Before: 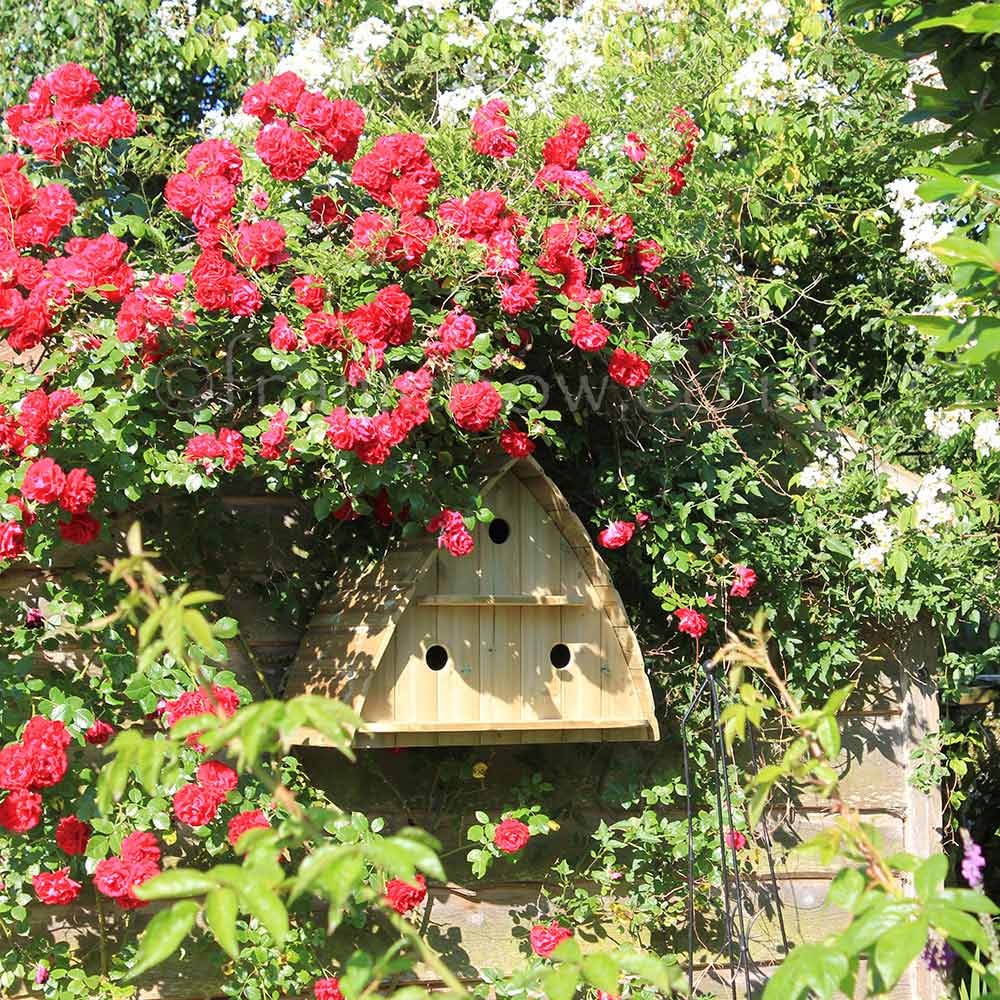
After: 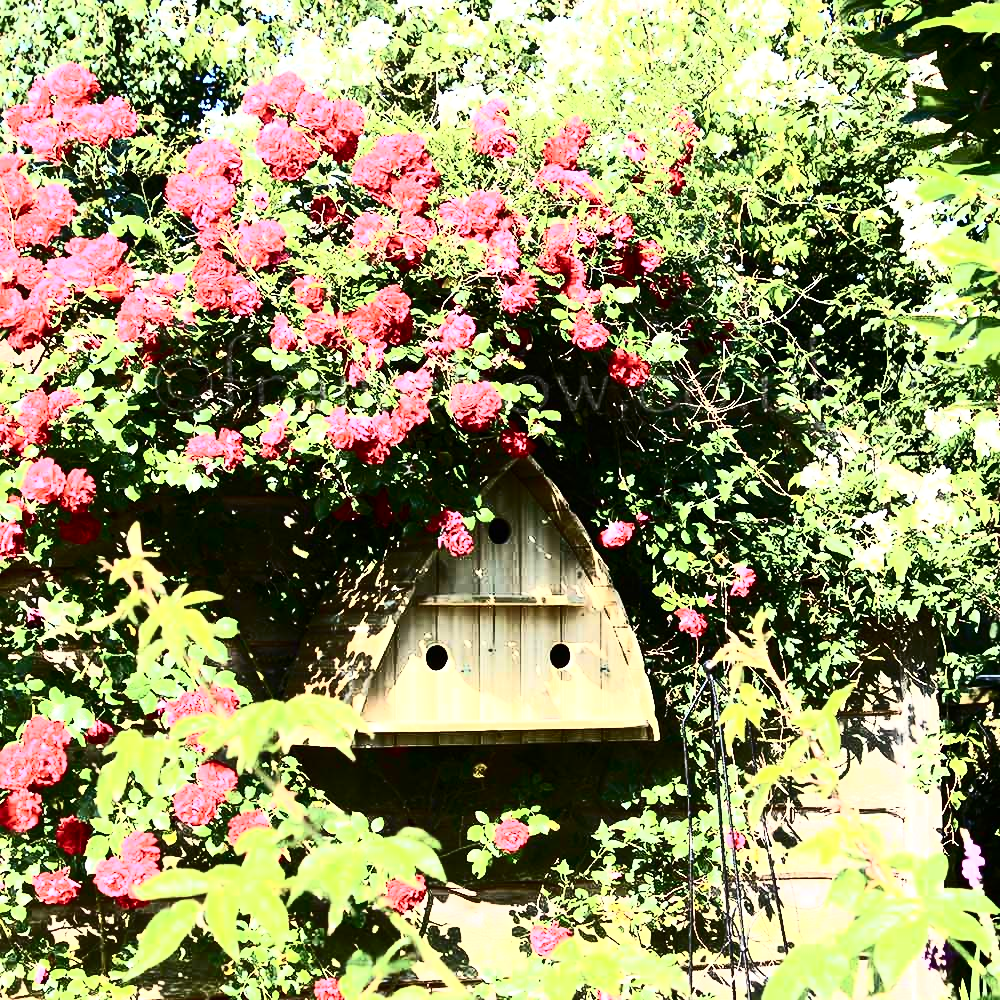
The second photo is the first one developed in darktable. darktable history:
contrast brightness saturation: contrast 0.93, brightness 0.2
tone equalizer: -8 EV -0.417 EV, -7 EV -0.389 EV, -6 EV -0.333 EV, -5 EV -0.222 EV, -3 EV 0.222 EV, -2 EV 0.333 EV, -1 EV 0.389 EV, +0 EV 0.417 EV, edges refinement/feathering 500, mask exposure compensation -1.57 EV, preserve details no
